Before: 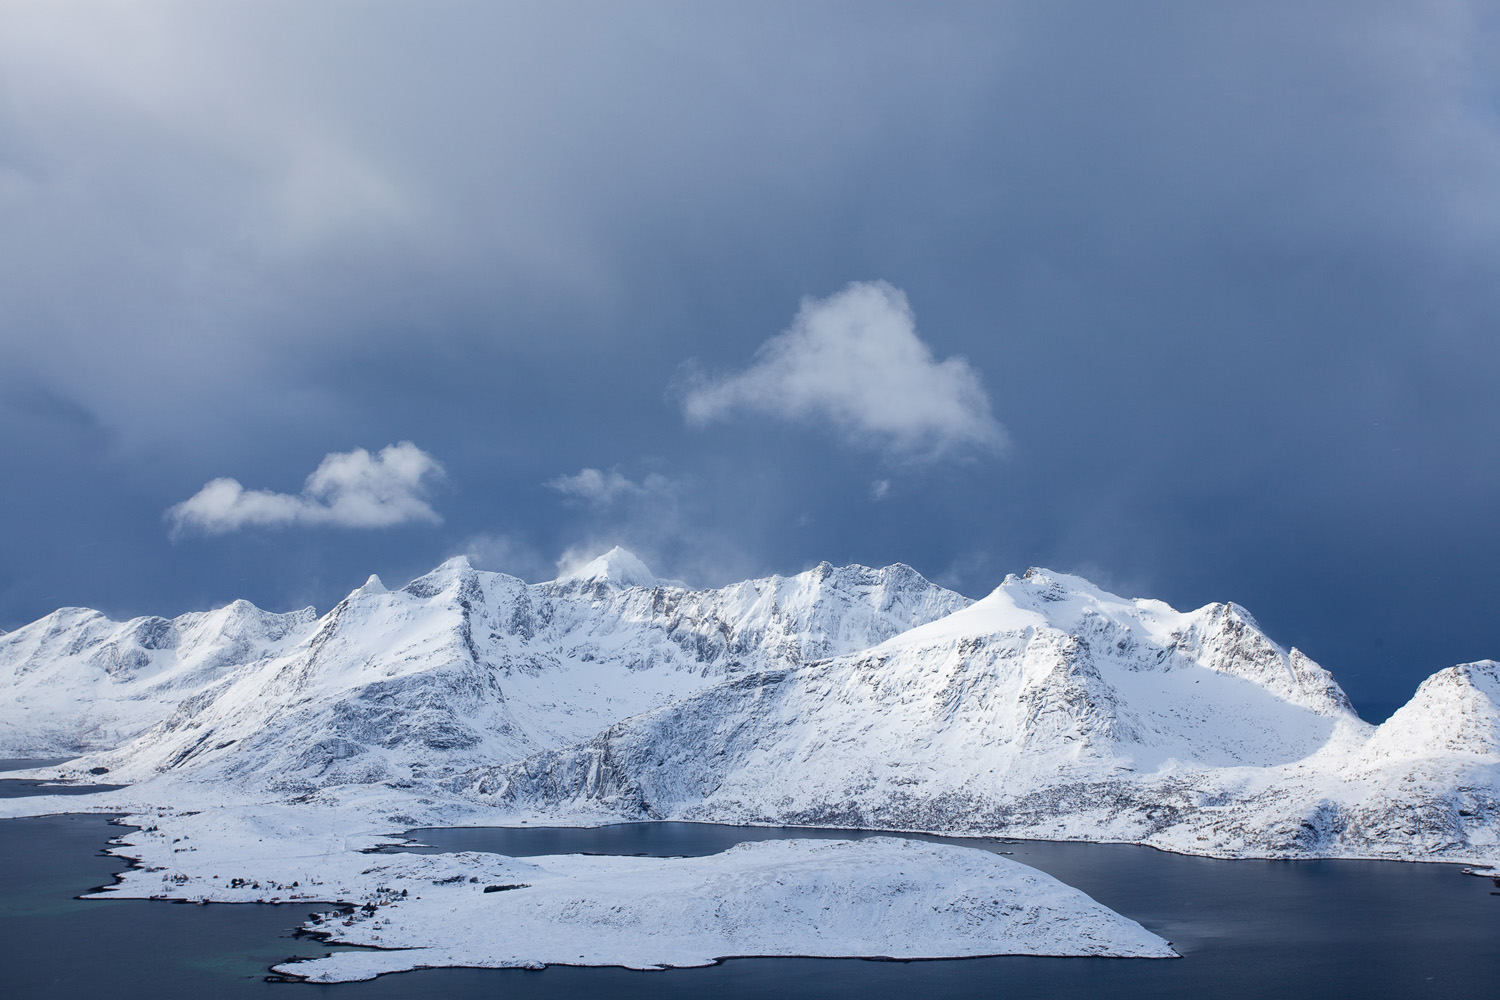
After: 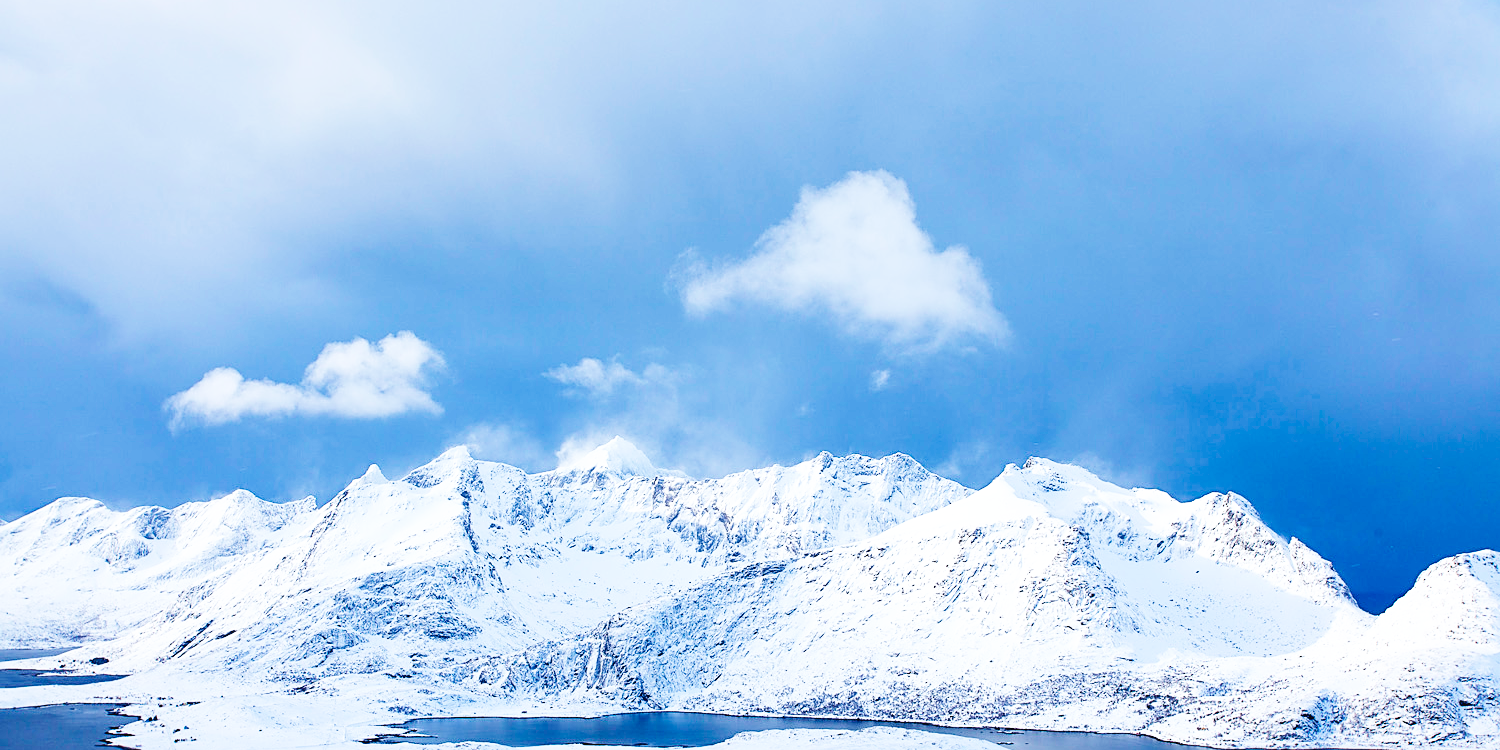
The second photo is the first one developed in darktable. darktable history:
color balance rgb: perceptual saturation grading › global saturation 25%, global vibrance 20%
white balance: red 0.98, blue 1.034
crop: top 11.038%, bottom 13.962%
base curve: curves: ch0 [(0, 0.003) (0.001, 0.002) (0.006, 0.004) (0.02, 0.022) (0.048, 0.086) (0.094, 0.234) (0.162, 0.431) (0.258, 0.629) (0.385, 0.8) (0.548, 0.918) (0.751, 0.988) (1, 1)], preserve colors none
sharpen: on, module defaults
